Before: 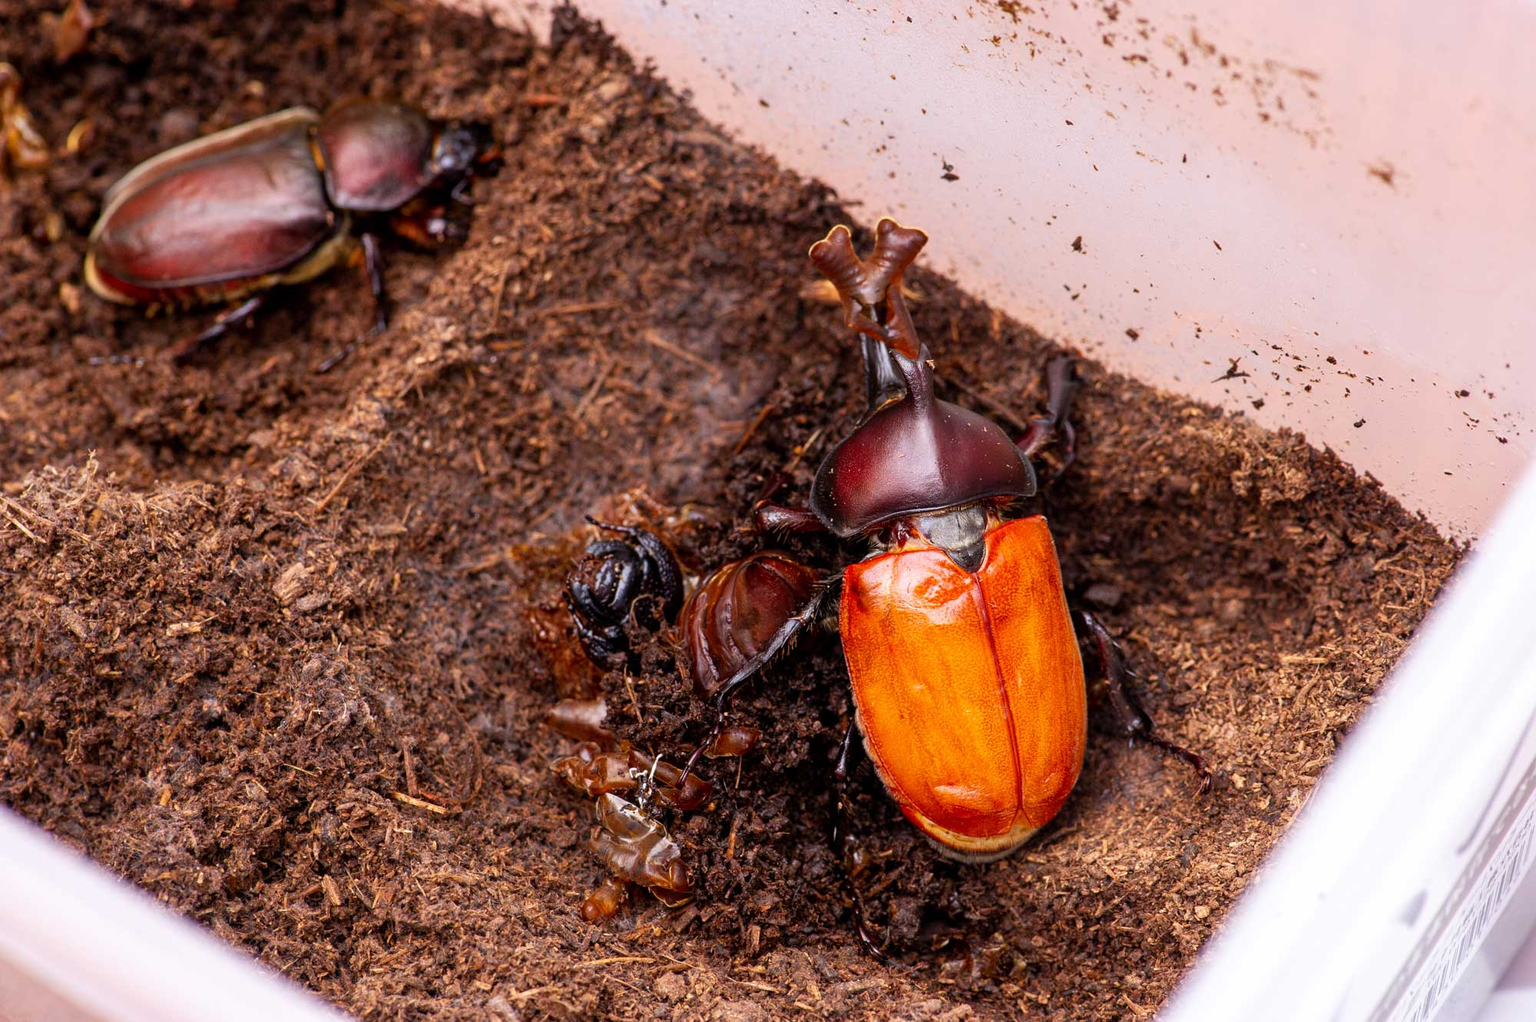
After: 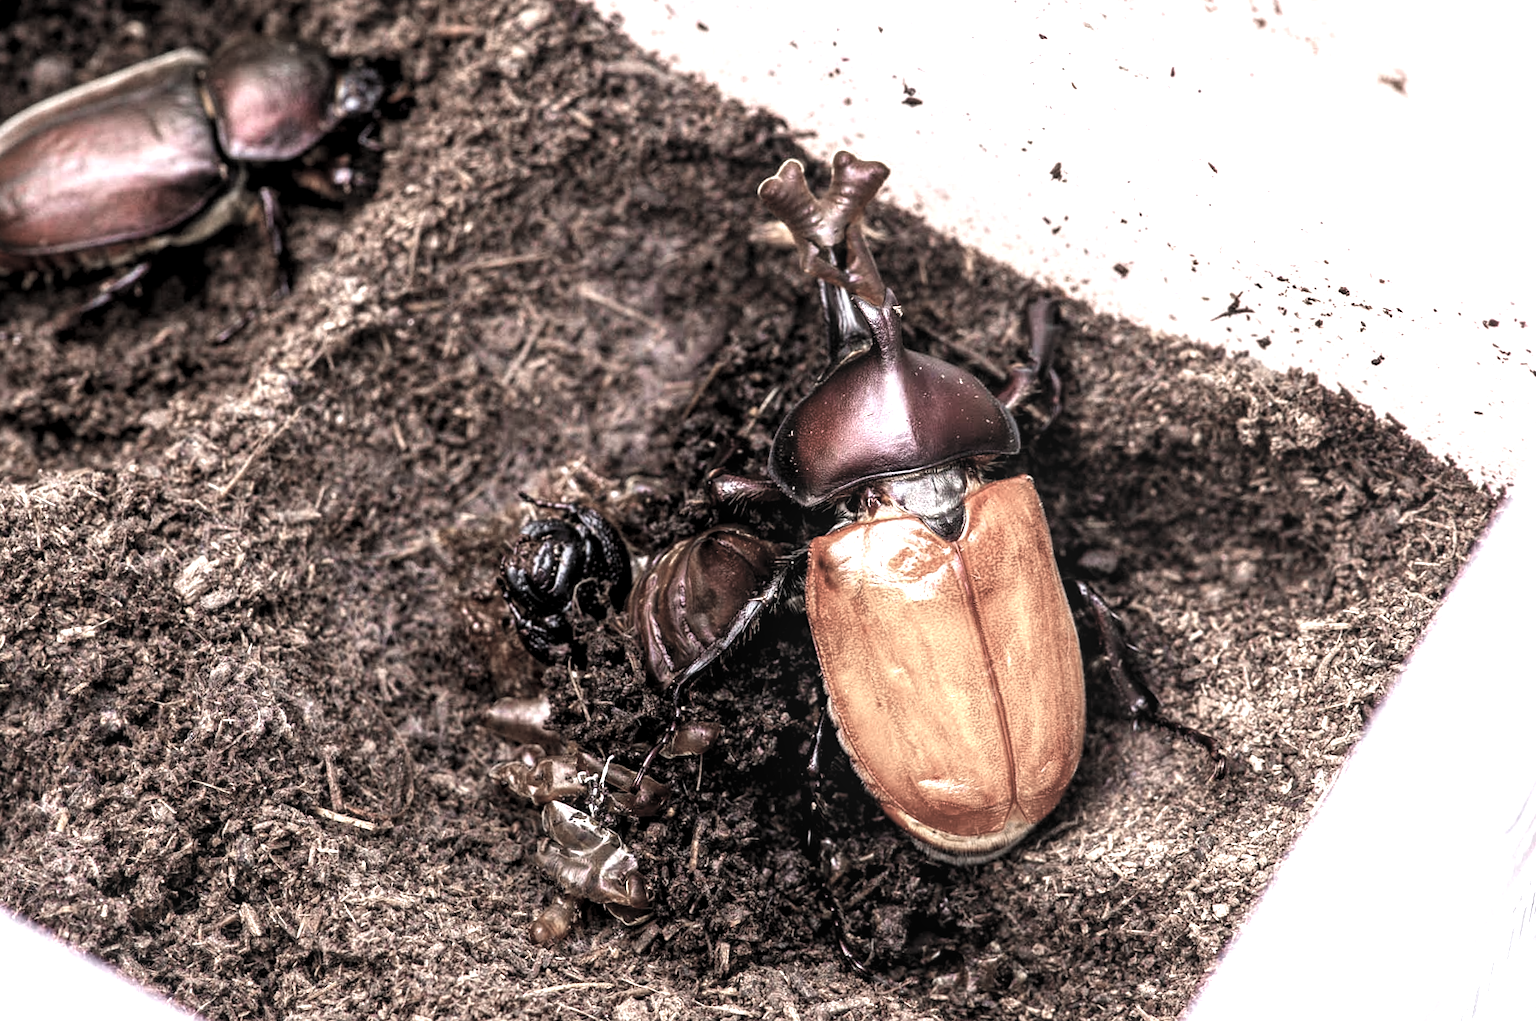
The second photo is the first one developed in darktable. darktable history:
local contrast: on, module defaults
crop and rotate: angle 1.96°, left 5.673%, top 5.673%
color zones: curves: ch1 [(0, 0.34) (0.143, 0.164) (0.286, 0.152) (0.429, 0.176) (0.571, 0.173) (0.714, 0.188) (0.857, 0.199) (1, 0.34)]
levels: levels [0.116, 0.574, 1]
exposure: black level correction -0.005, exposure 1.002 EV, compensate highlight preservation false
